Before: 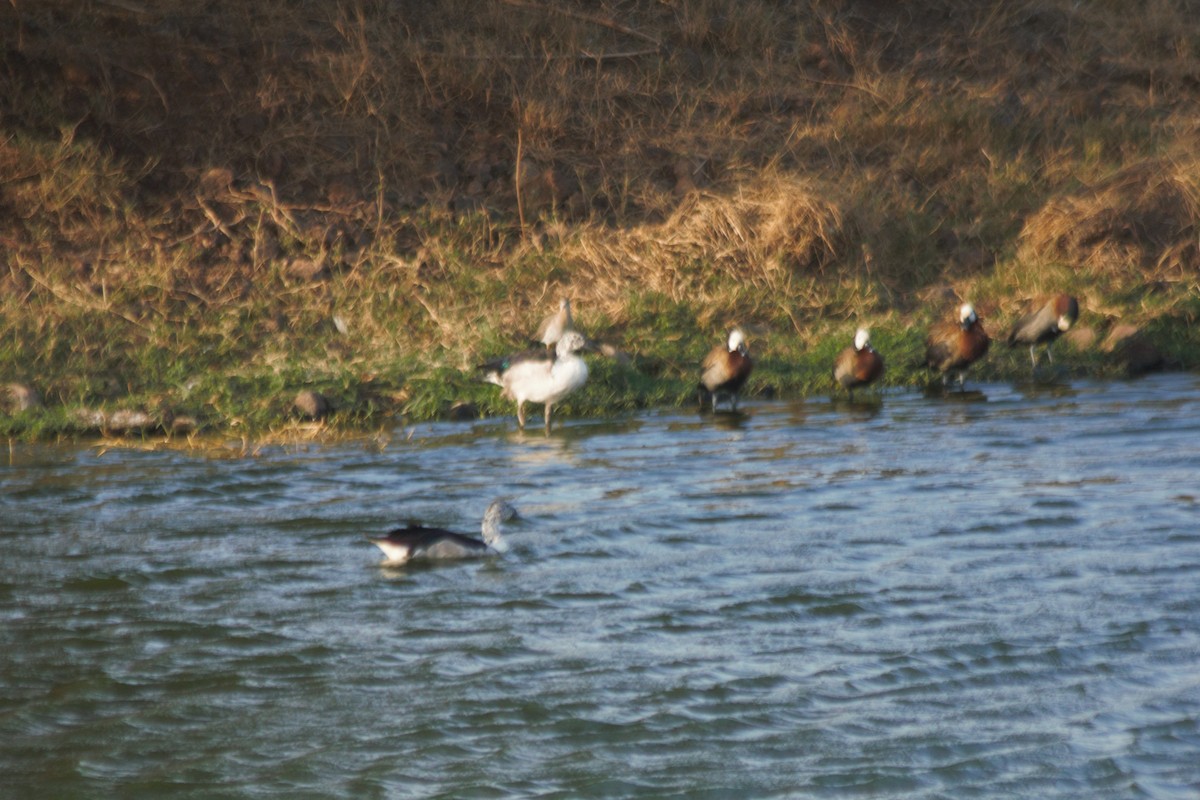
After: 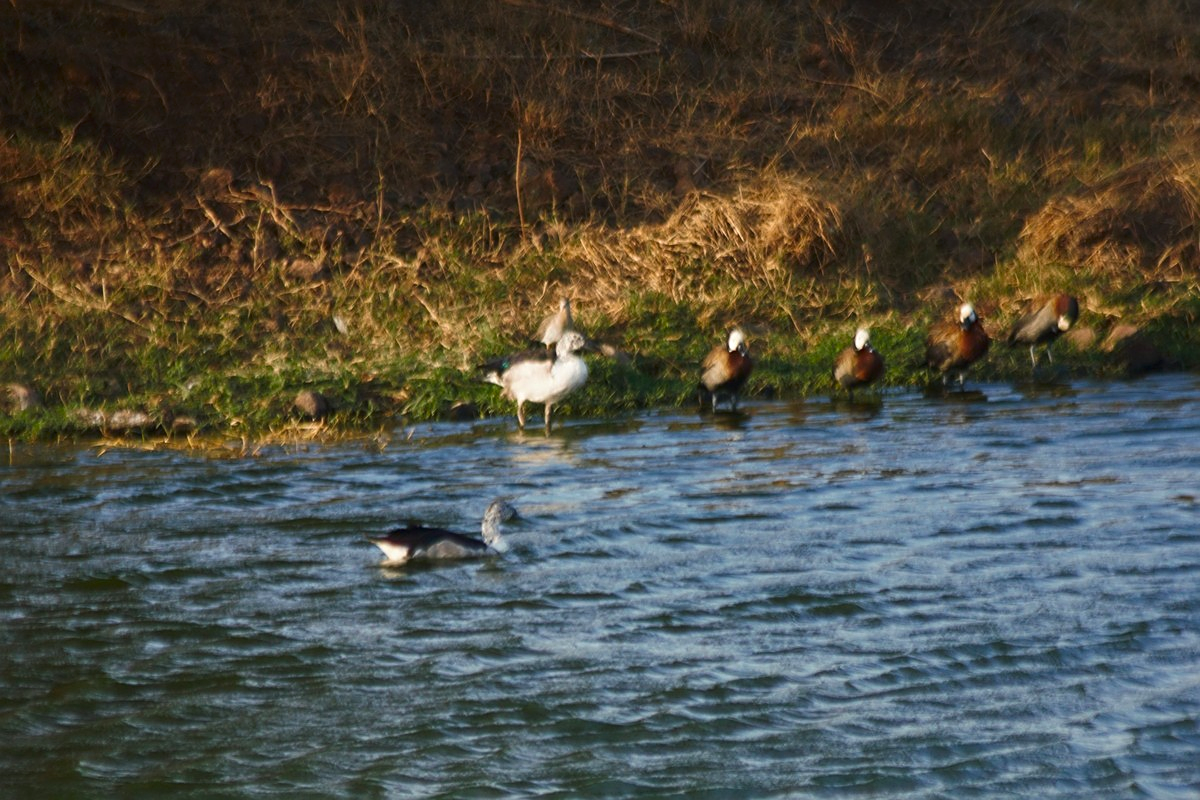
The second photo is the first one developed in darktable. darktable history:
sharpen: on, module defaults
contrast brightness saturation: contrast 0.124, brightness -0.124, saturation 0.197
